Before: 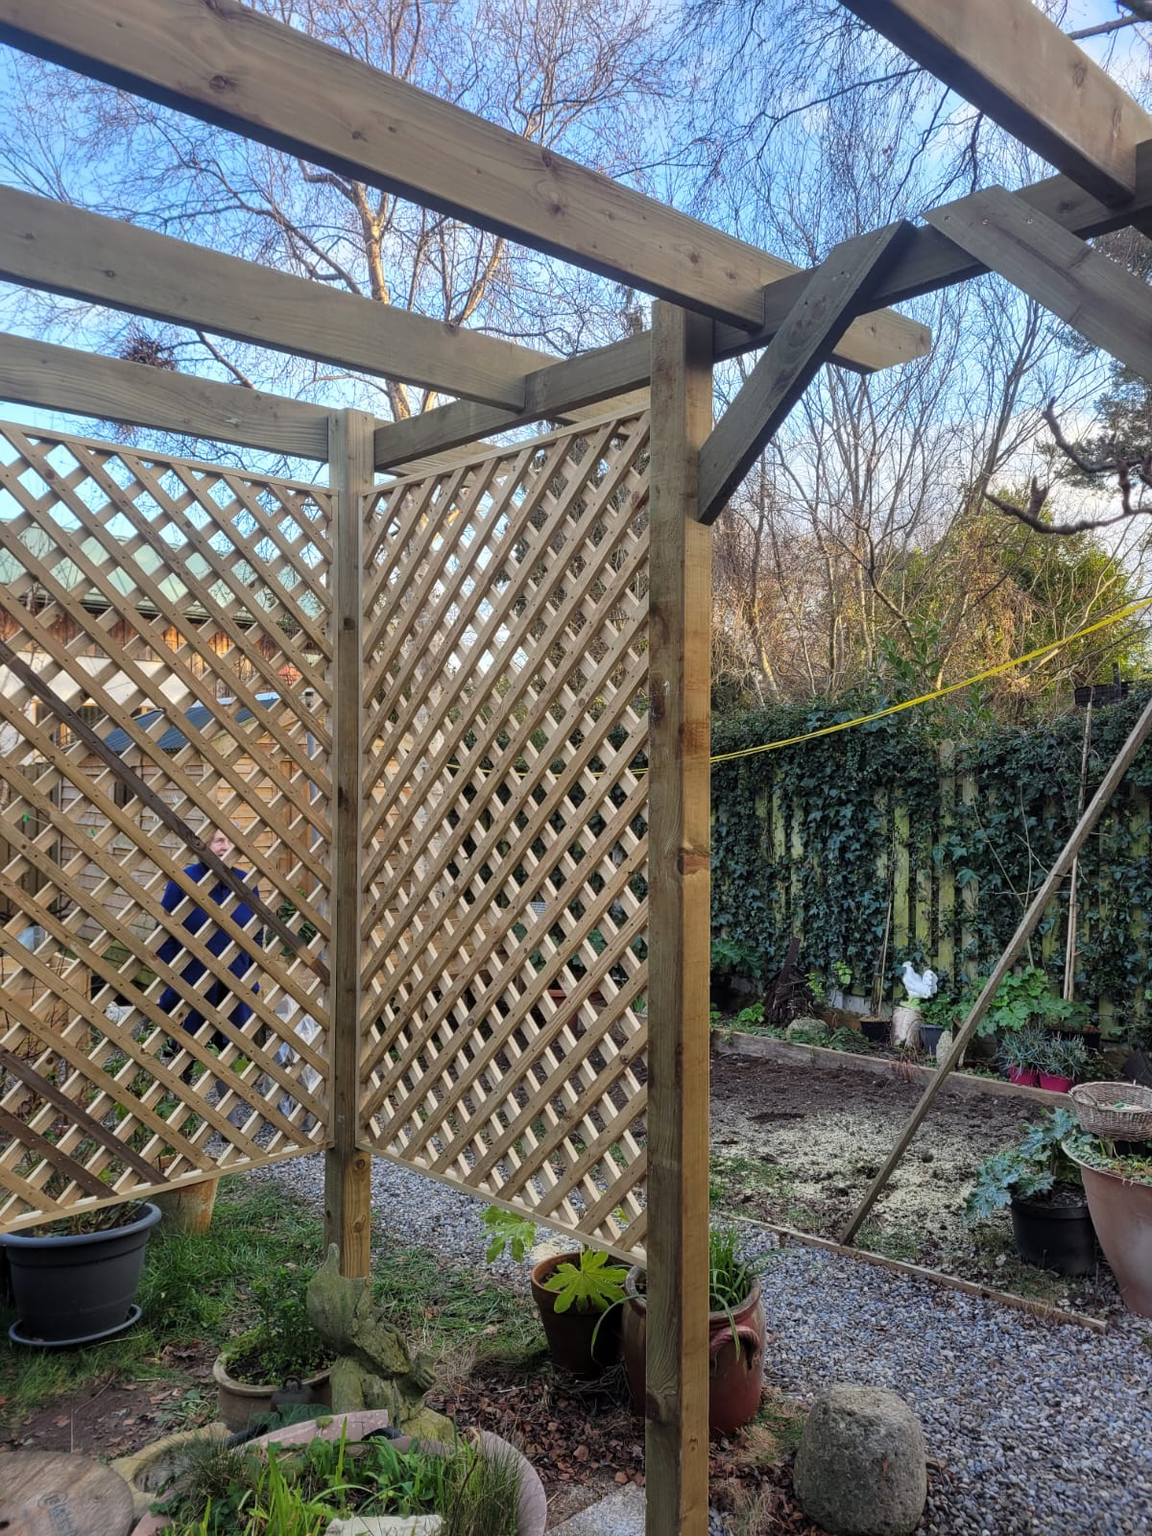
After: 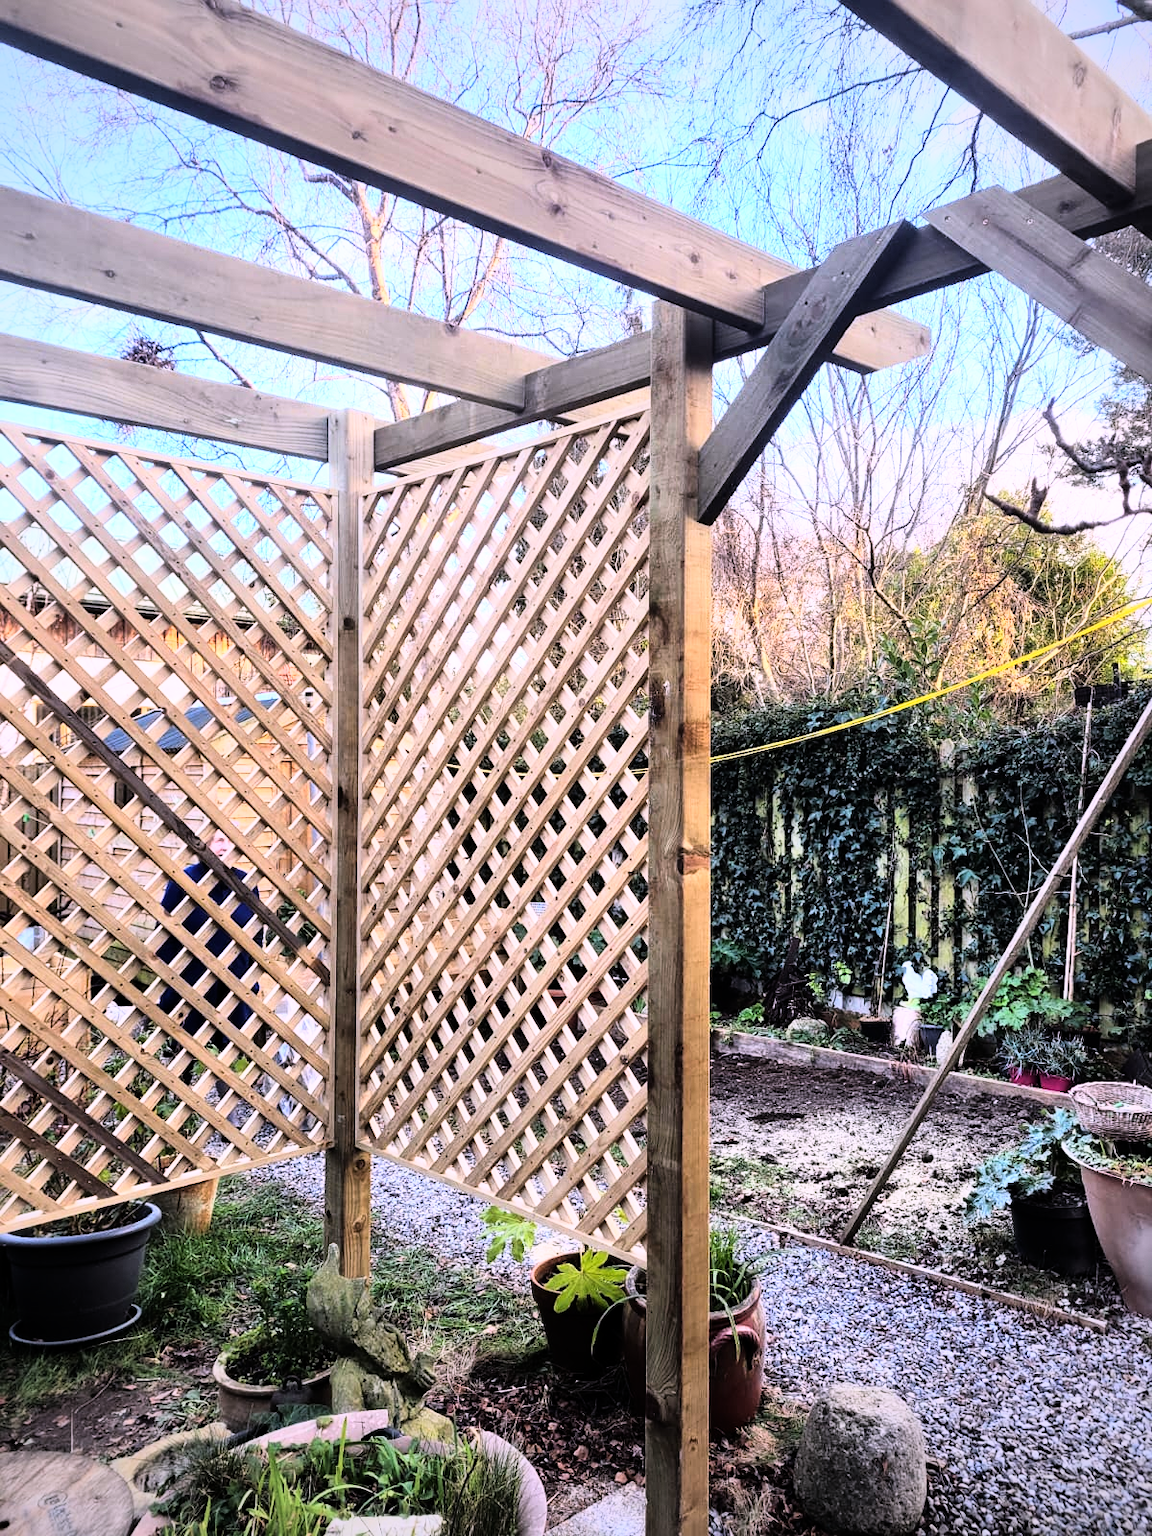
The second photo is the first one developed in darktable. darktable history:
rgb curve: curves: ch0 [(0, 0) (0.21, 0.15) (0.24, 0.21) (0.5, 0.75) (0.75, 0.96) (0.89, 0.99) (1, 1)]; ch1 [(0, 0.02) (0.21, 0.13) (0.25, 0.2) (0.5, 0.67) (0.75, 0.9) (0.89, 0.97) (1, 1)]; ch2 [(0, 0.02) (0.21, 0.13) (0.25, 0.2) (0.5, 0.67) (0.75, 0.9) (0.89, 0.97) (1, 1)], compensate middle gray true
white balance: red 1.066, blue 1.119
vignetting: fall-off radius 63.6%
